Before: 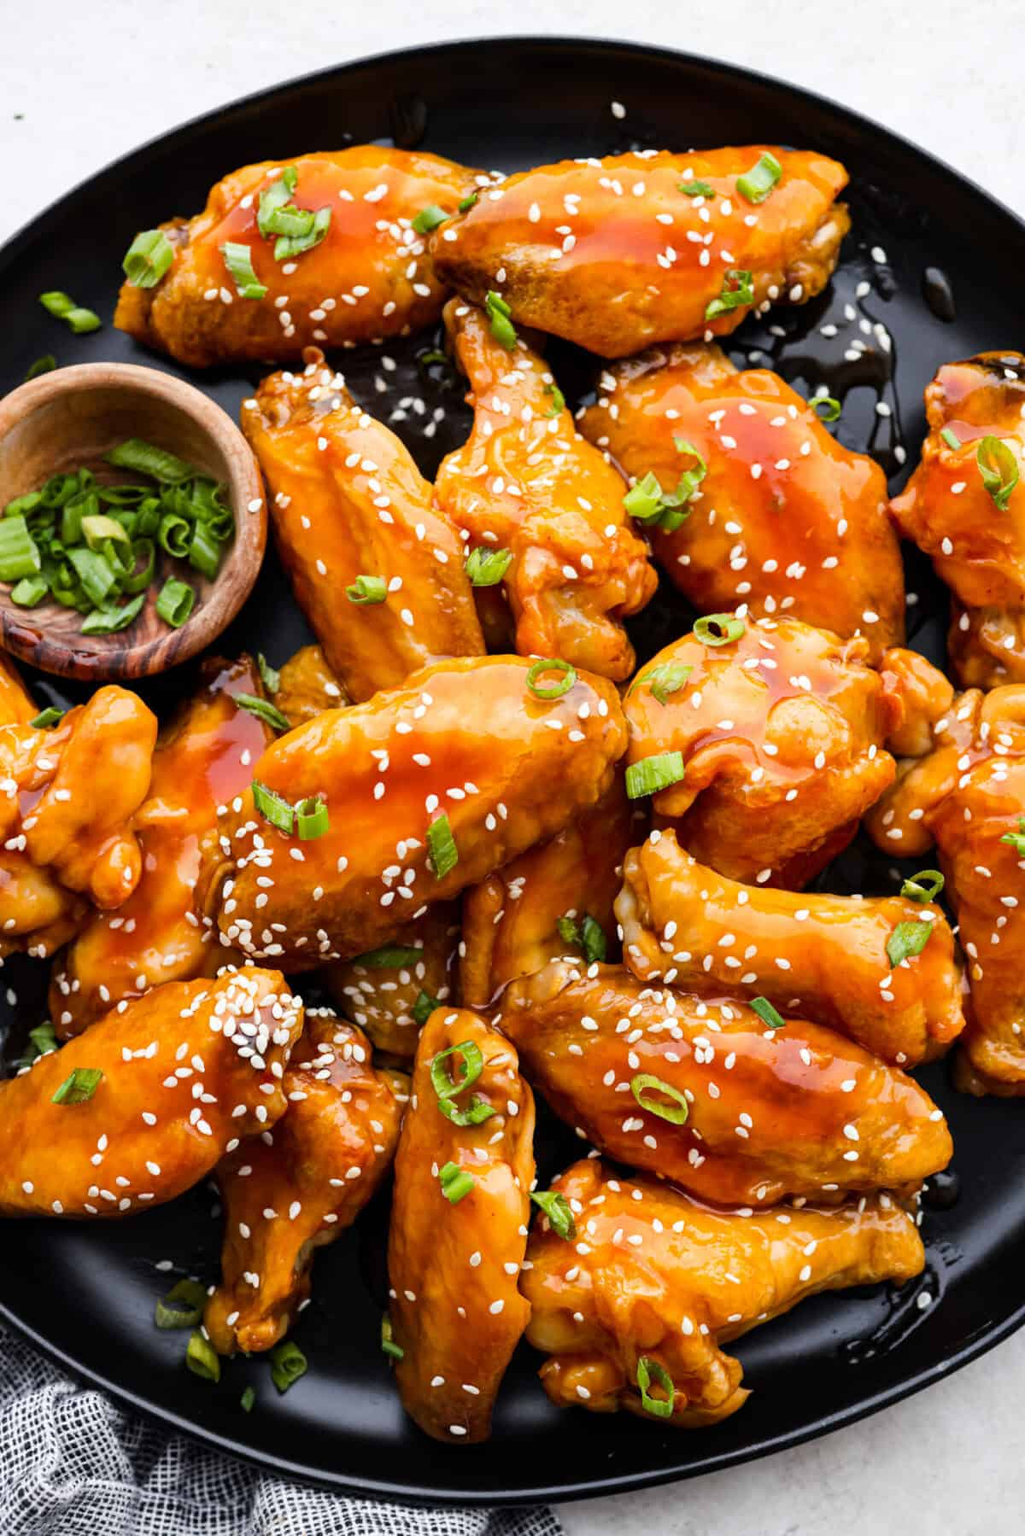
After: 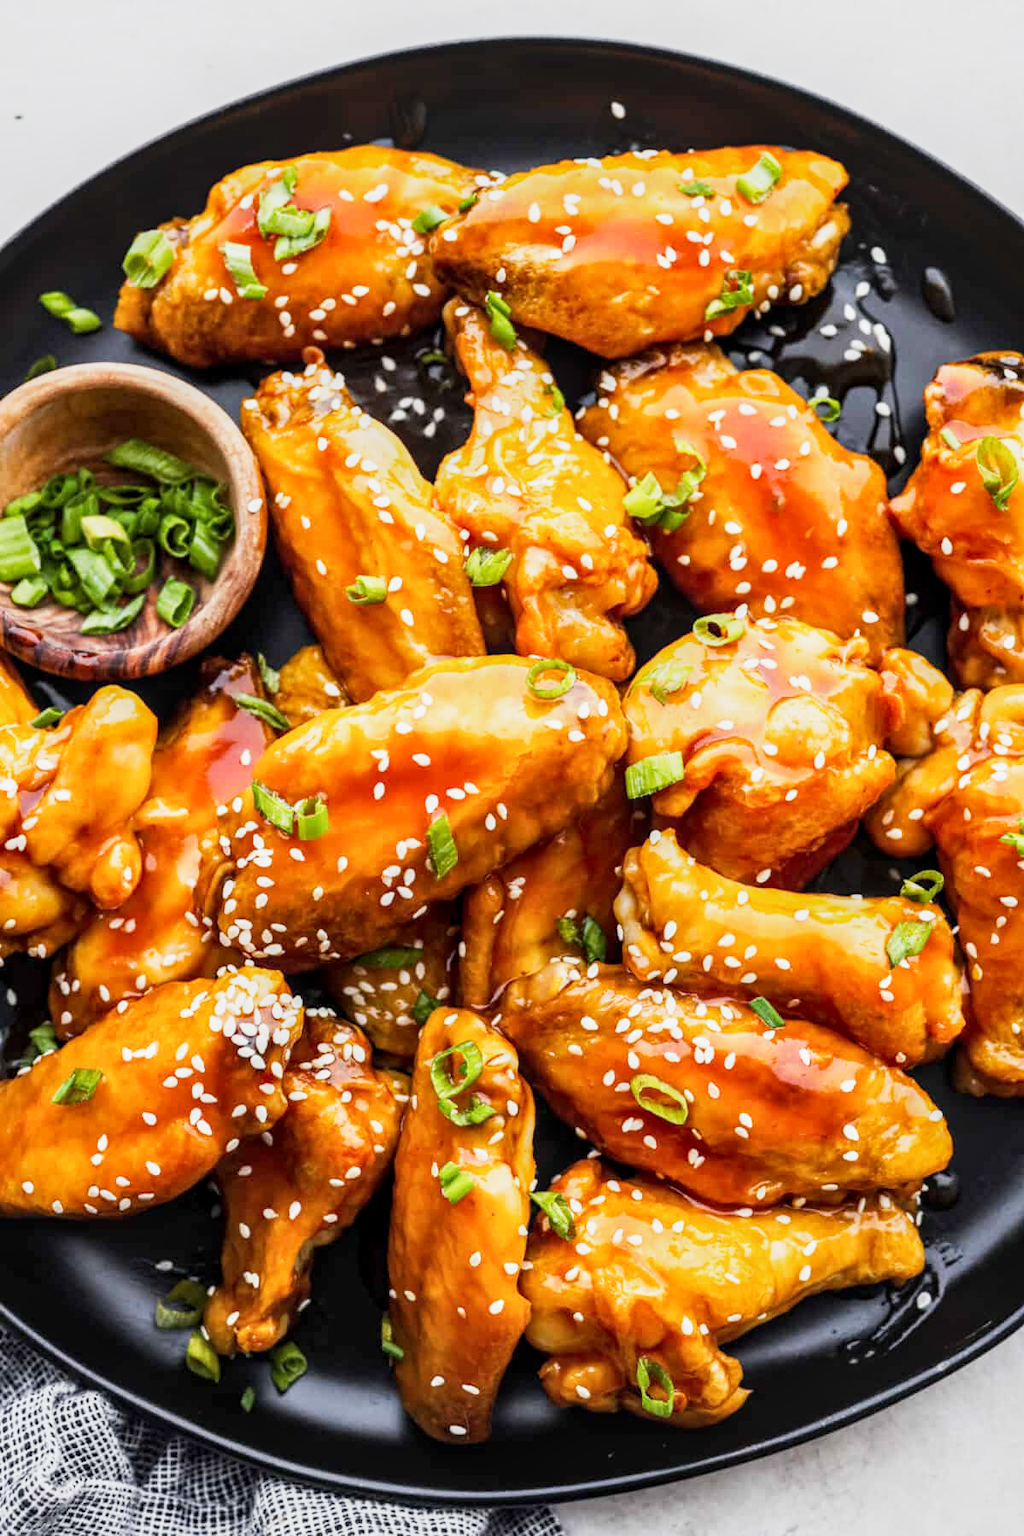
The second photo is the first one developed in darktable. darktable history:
local contrast: on, module defaults
base curve: curves: ch0 [(0, 0) (0.088, 0.125) (0.176, 0.251) (0.354, 0.501) (0.613, 0.749) (1, 0.877)], preserve colors none
sharpen: radius 2.912, amount 0.862, threshold 47.41
